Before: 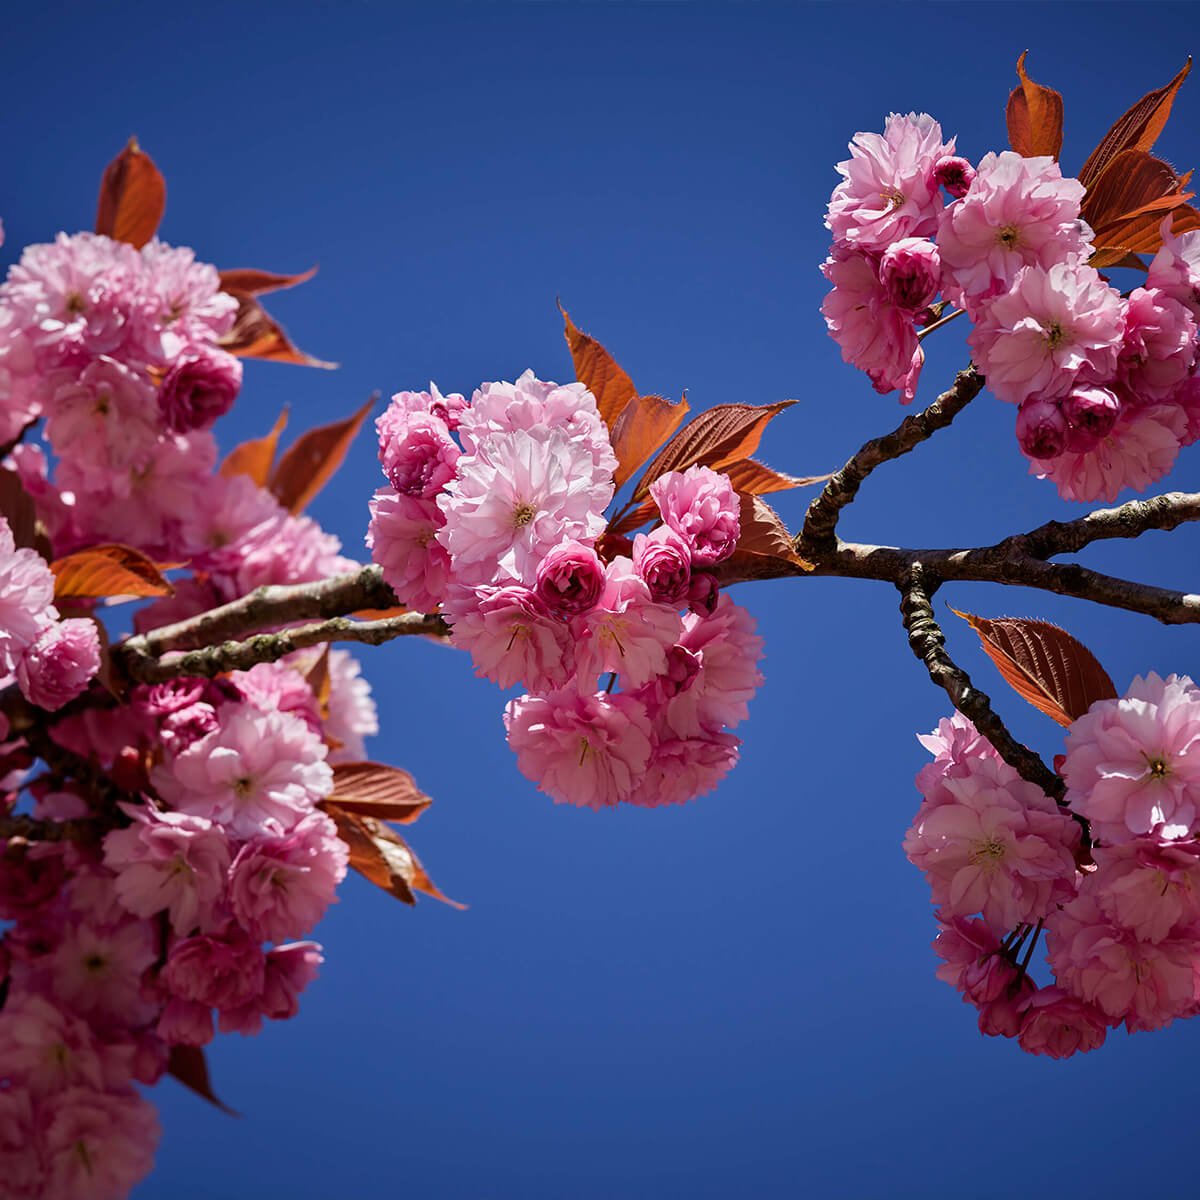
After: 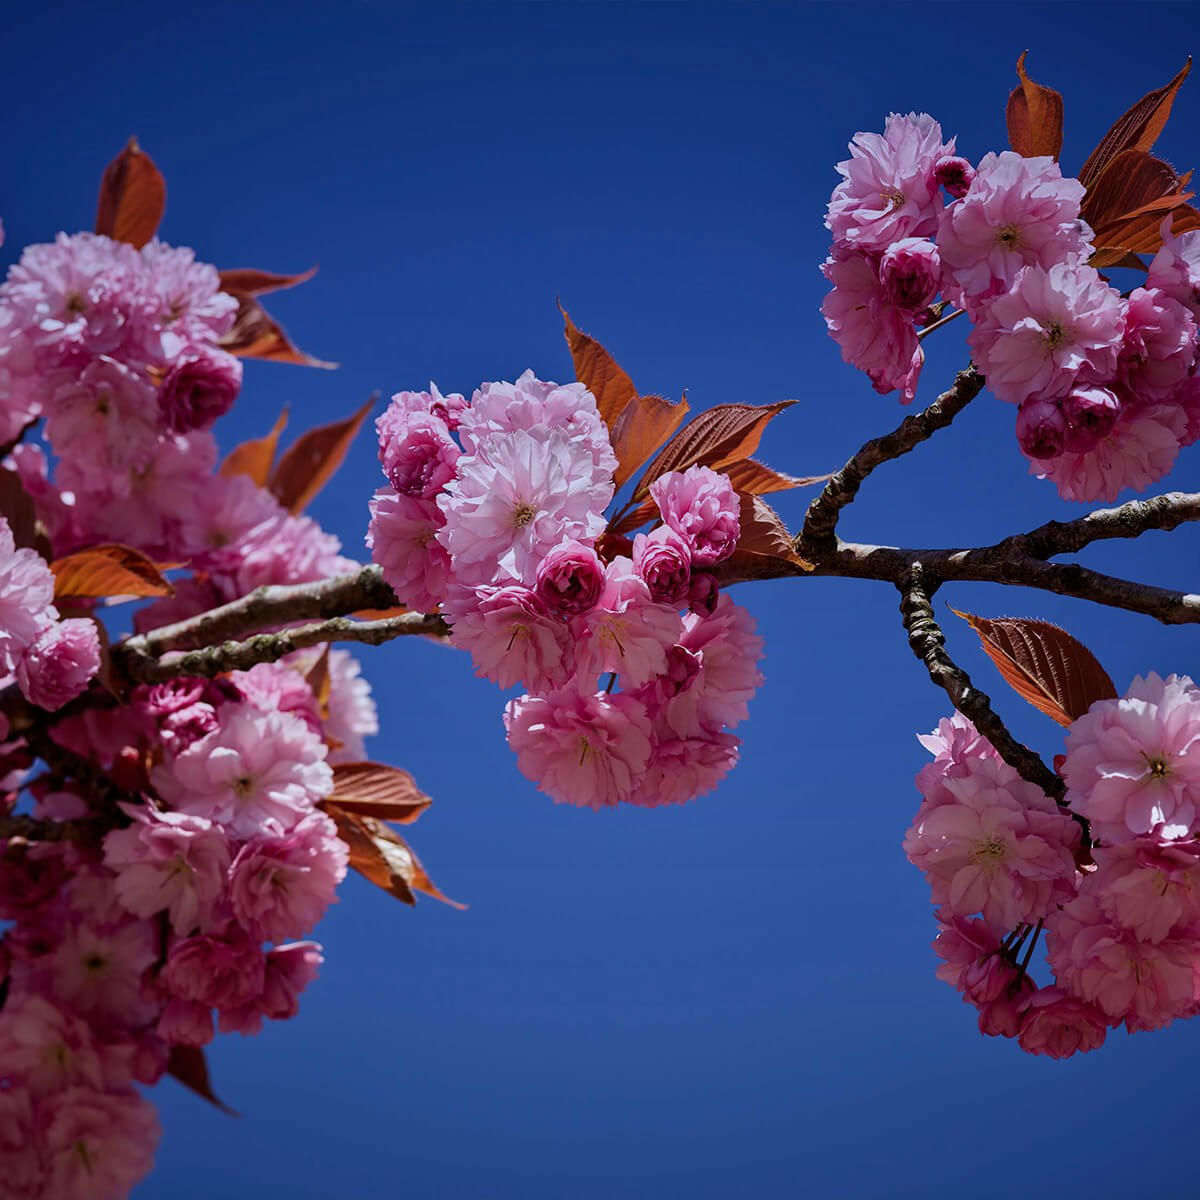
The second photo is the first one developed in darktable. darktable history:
graduated density: hue 238.83°, saturation 50%
white balance: red 0.978, blue 0.999
